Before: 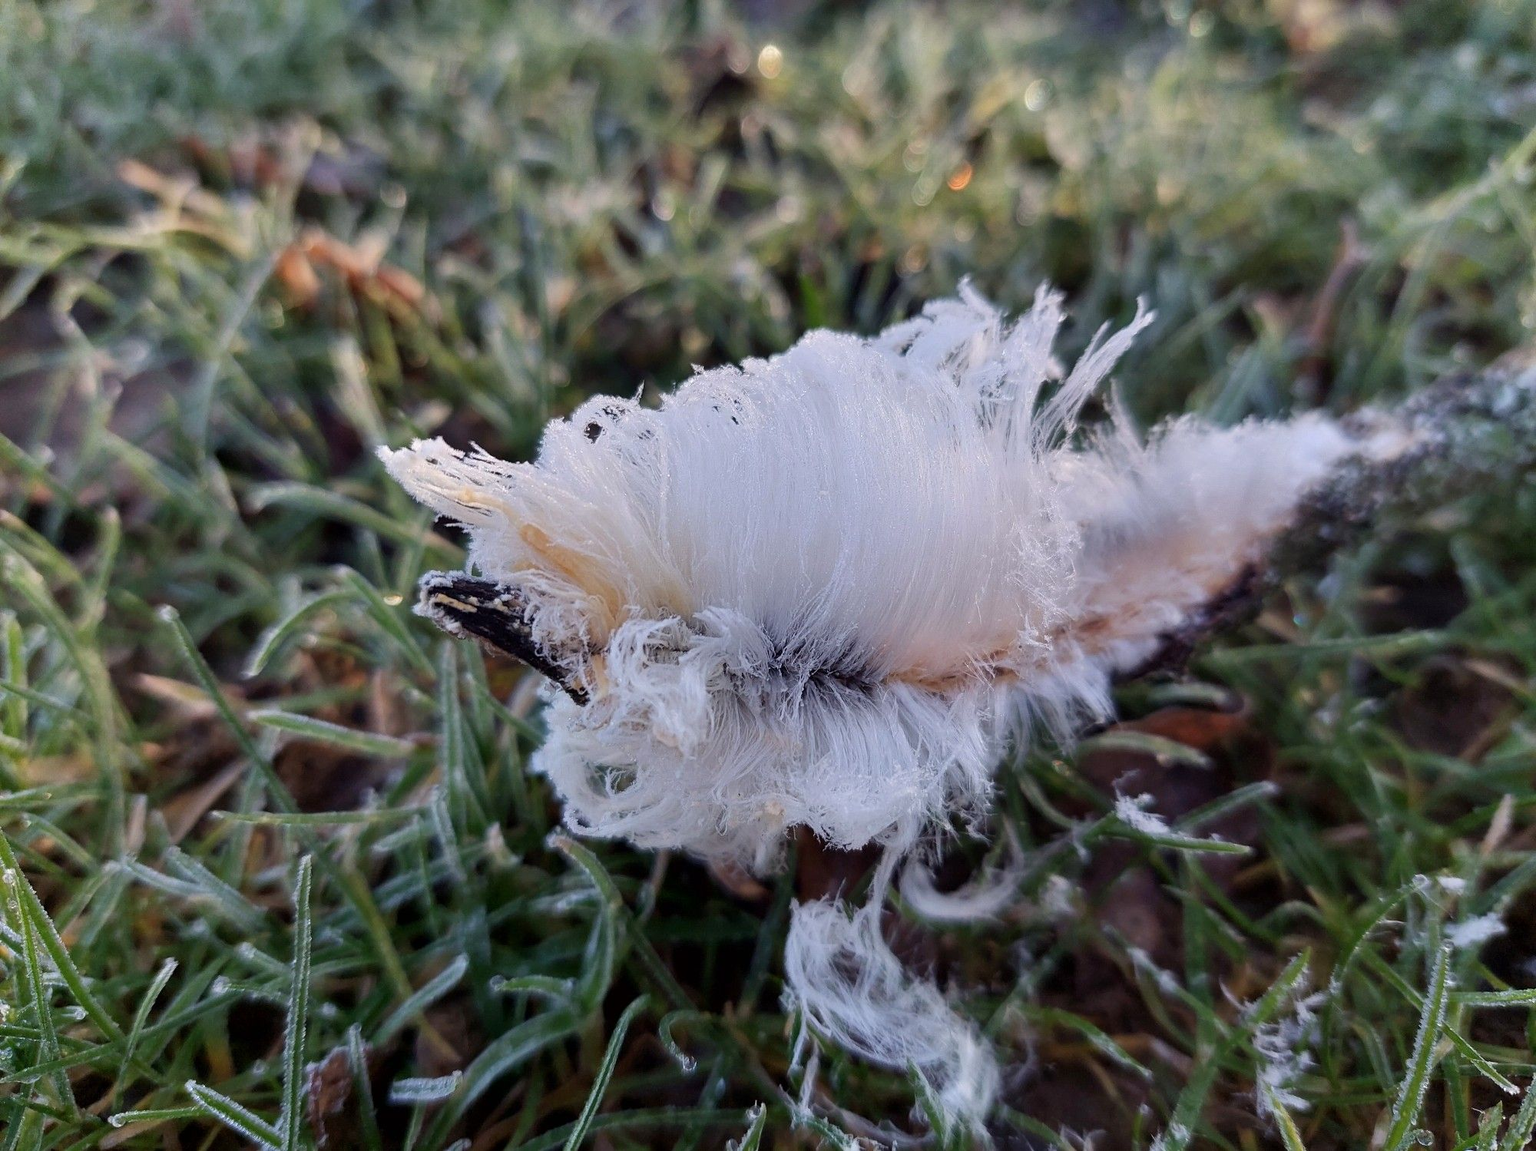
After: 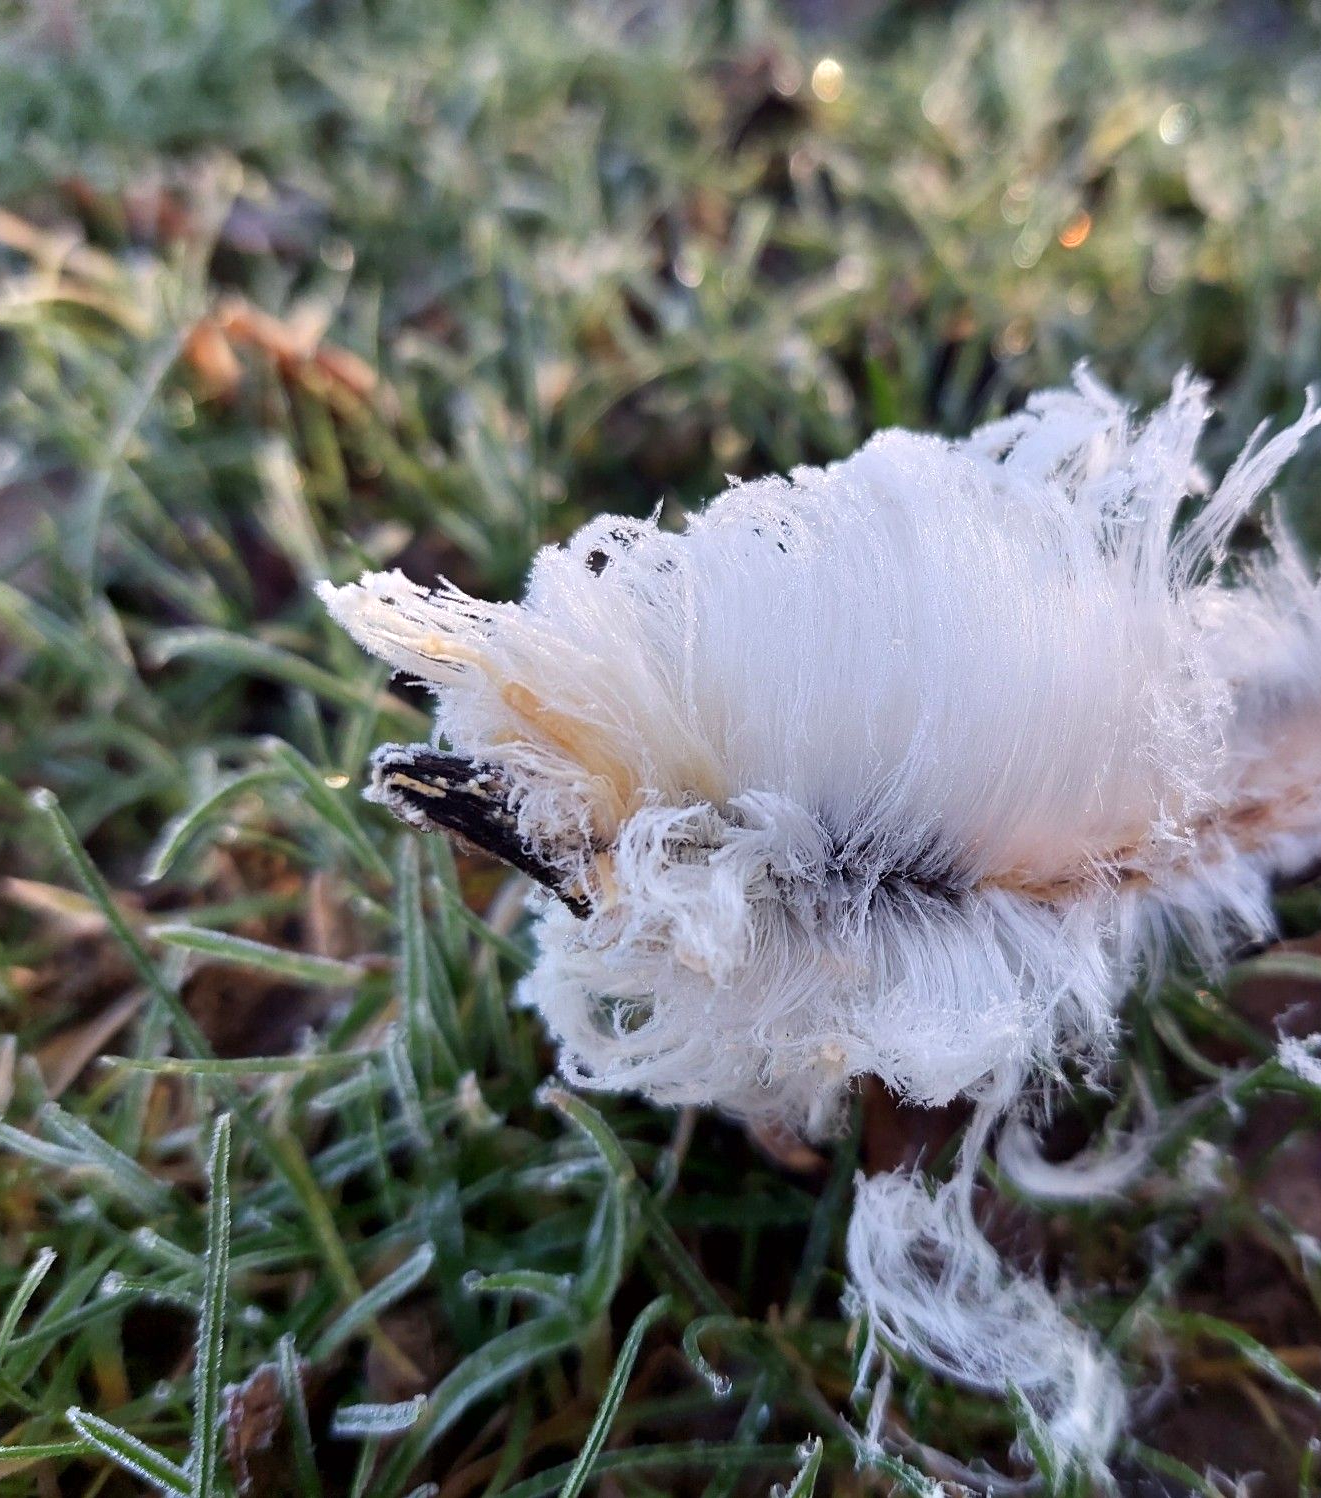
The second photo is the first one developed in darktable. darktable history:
crop and rotate: left 8.773%, right 25.136%
exposure: exposure 0.362 EV, compensate highlight preservation false
